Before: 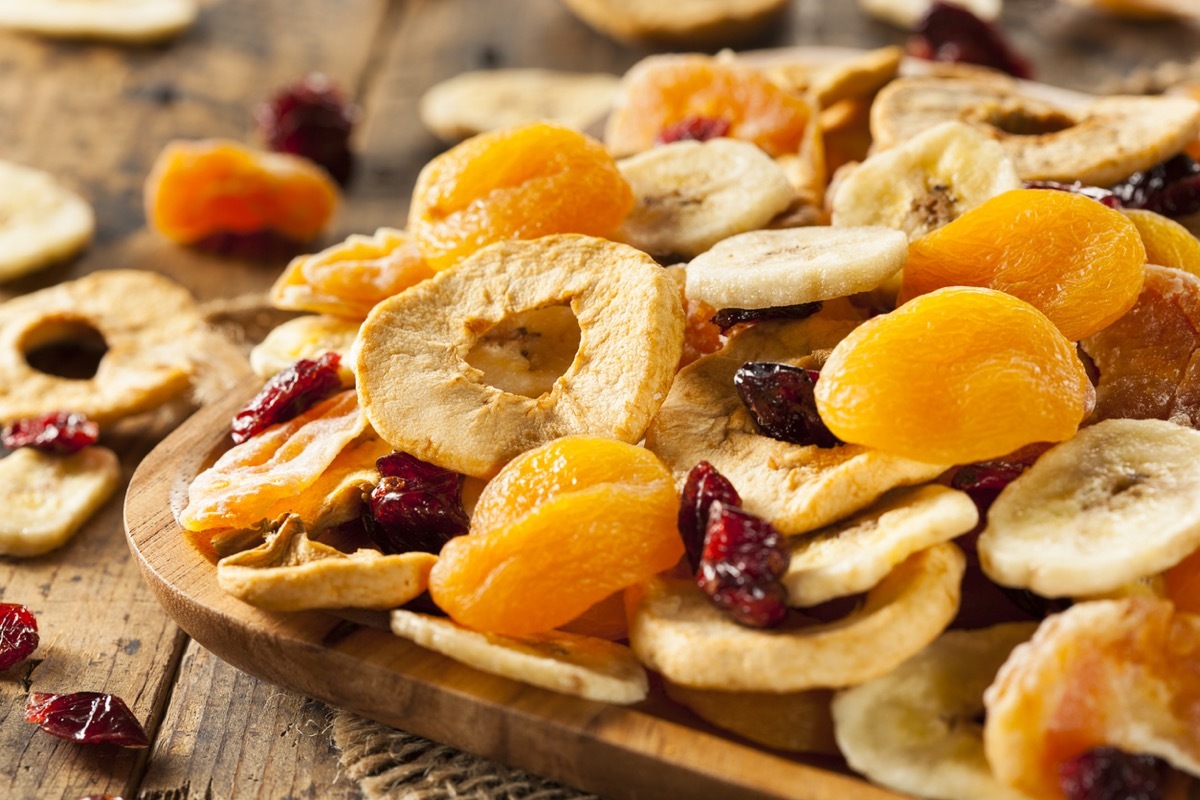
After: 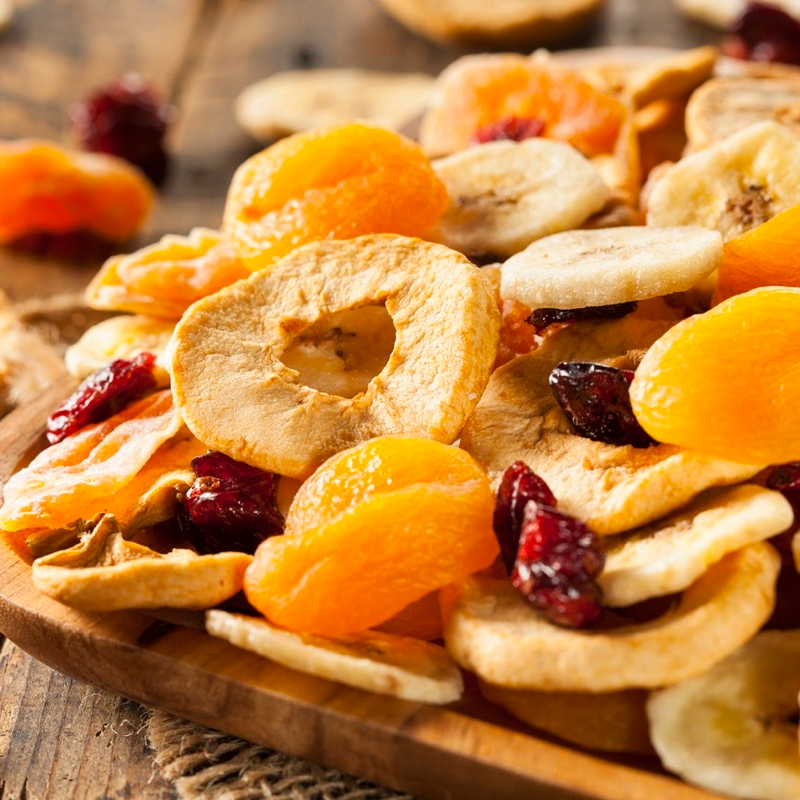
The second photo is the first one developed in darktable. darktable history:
crop and rotate: left 15.426%, right 17.88%
